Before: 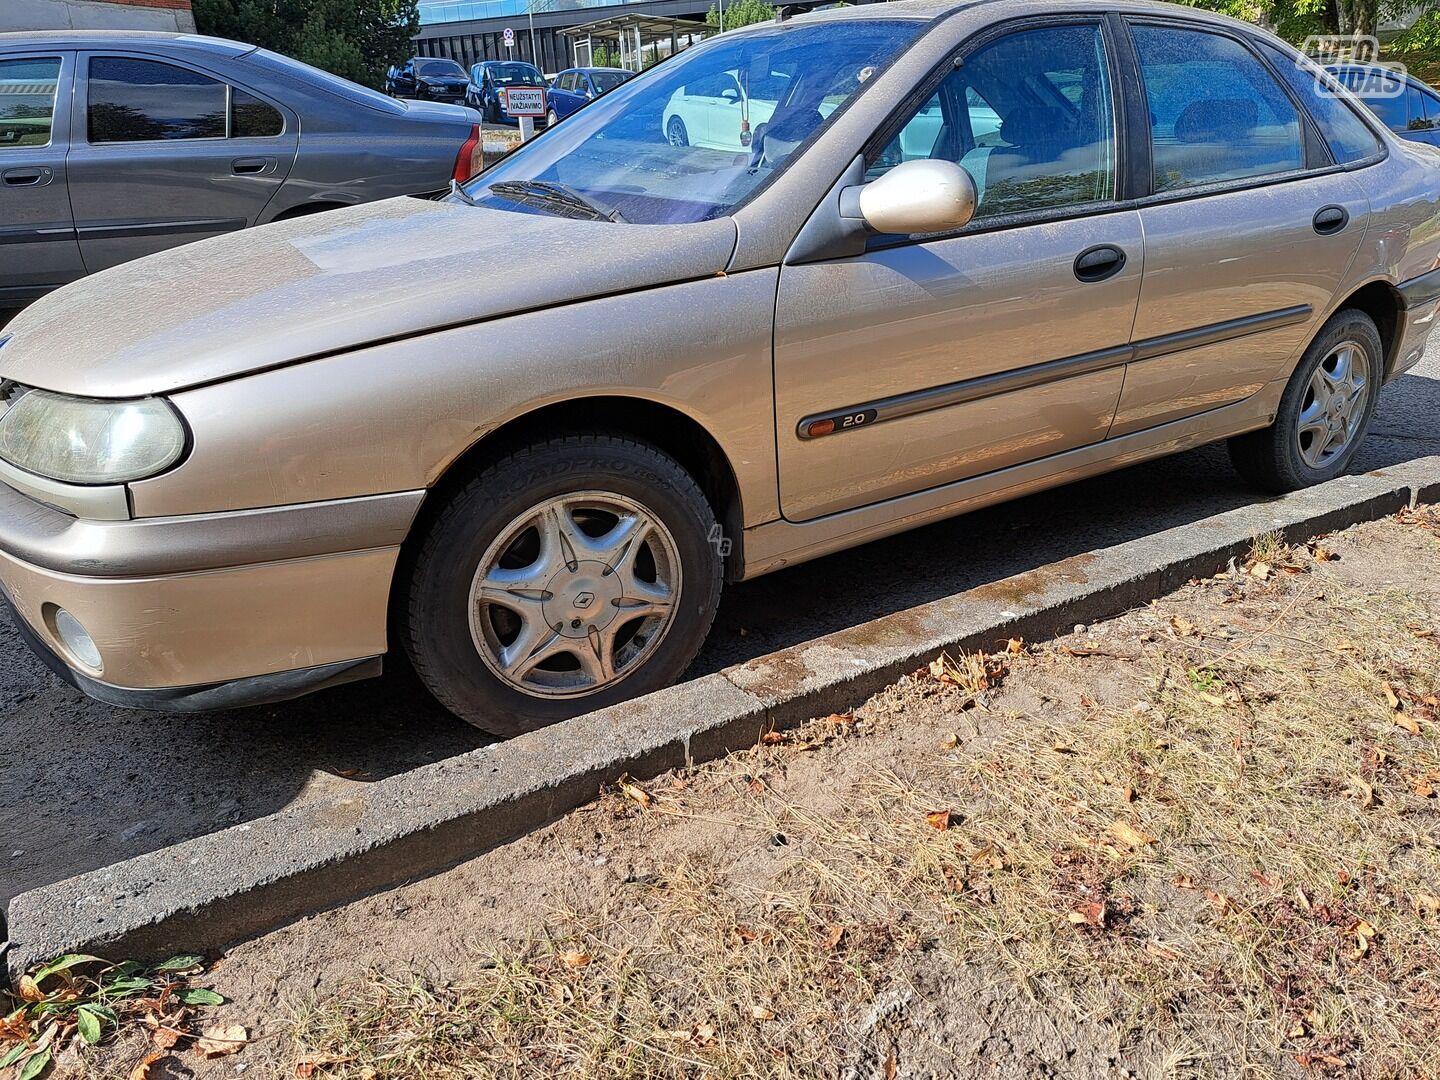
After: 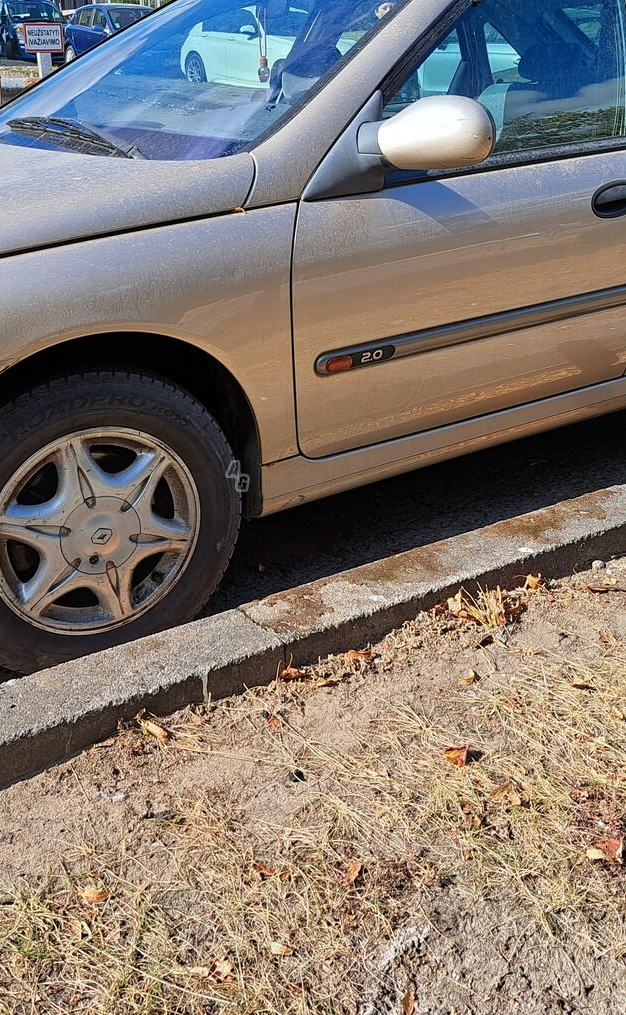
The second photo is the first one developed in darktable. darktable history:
crop: left 33.505%, top 5.979%, right 22.99%
